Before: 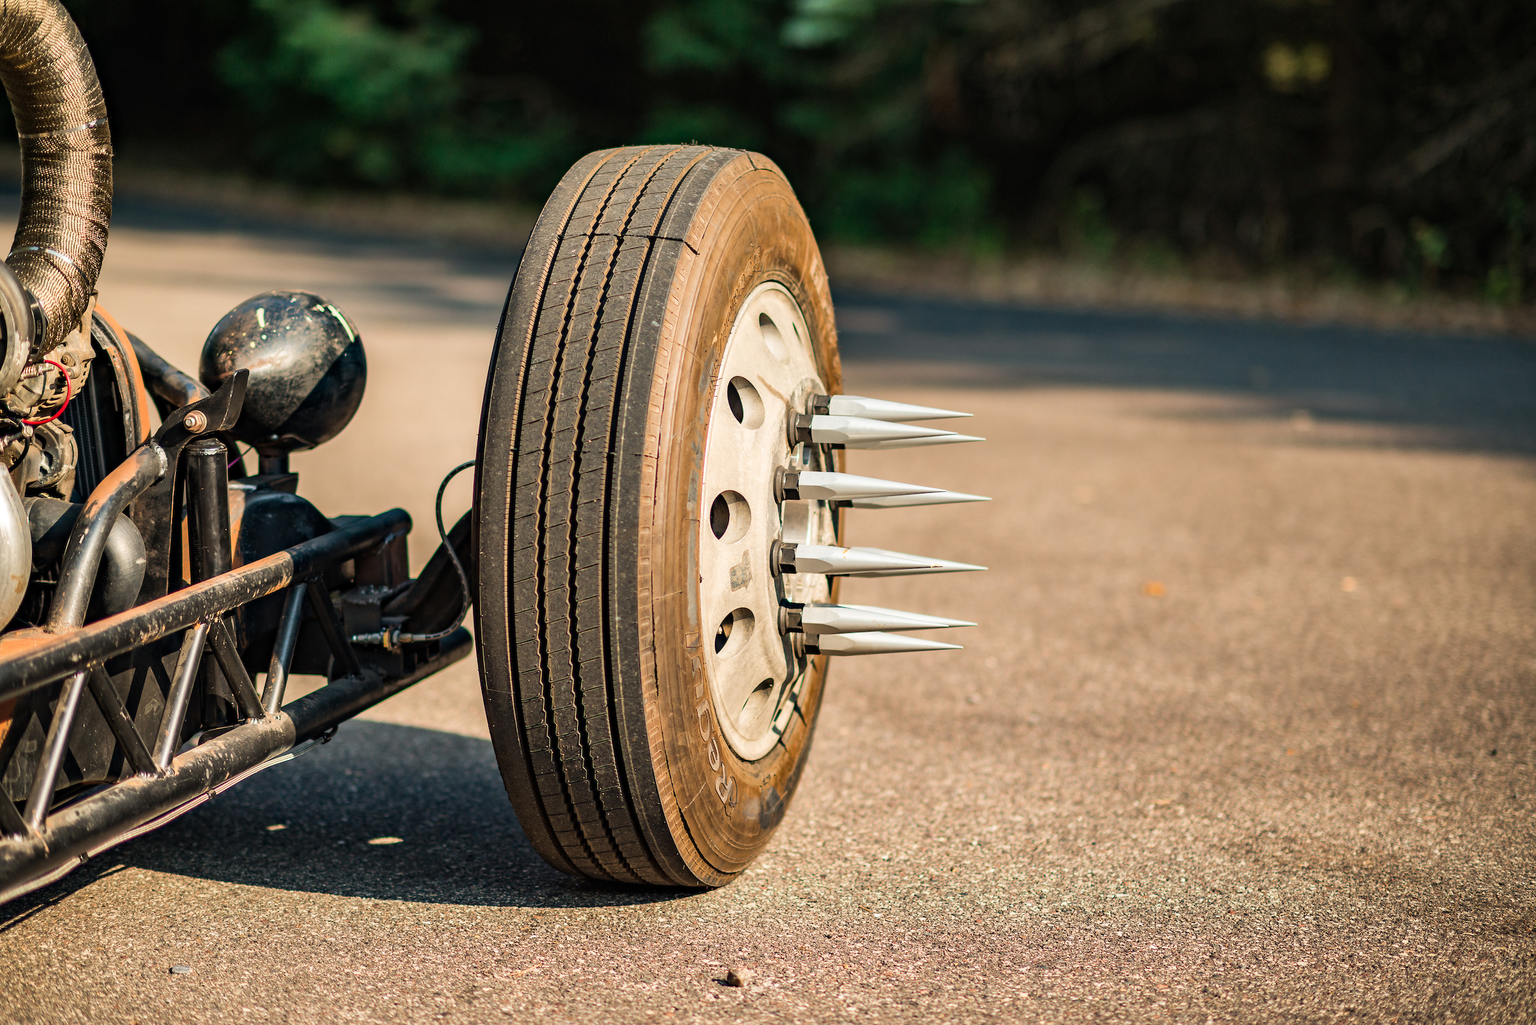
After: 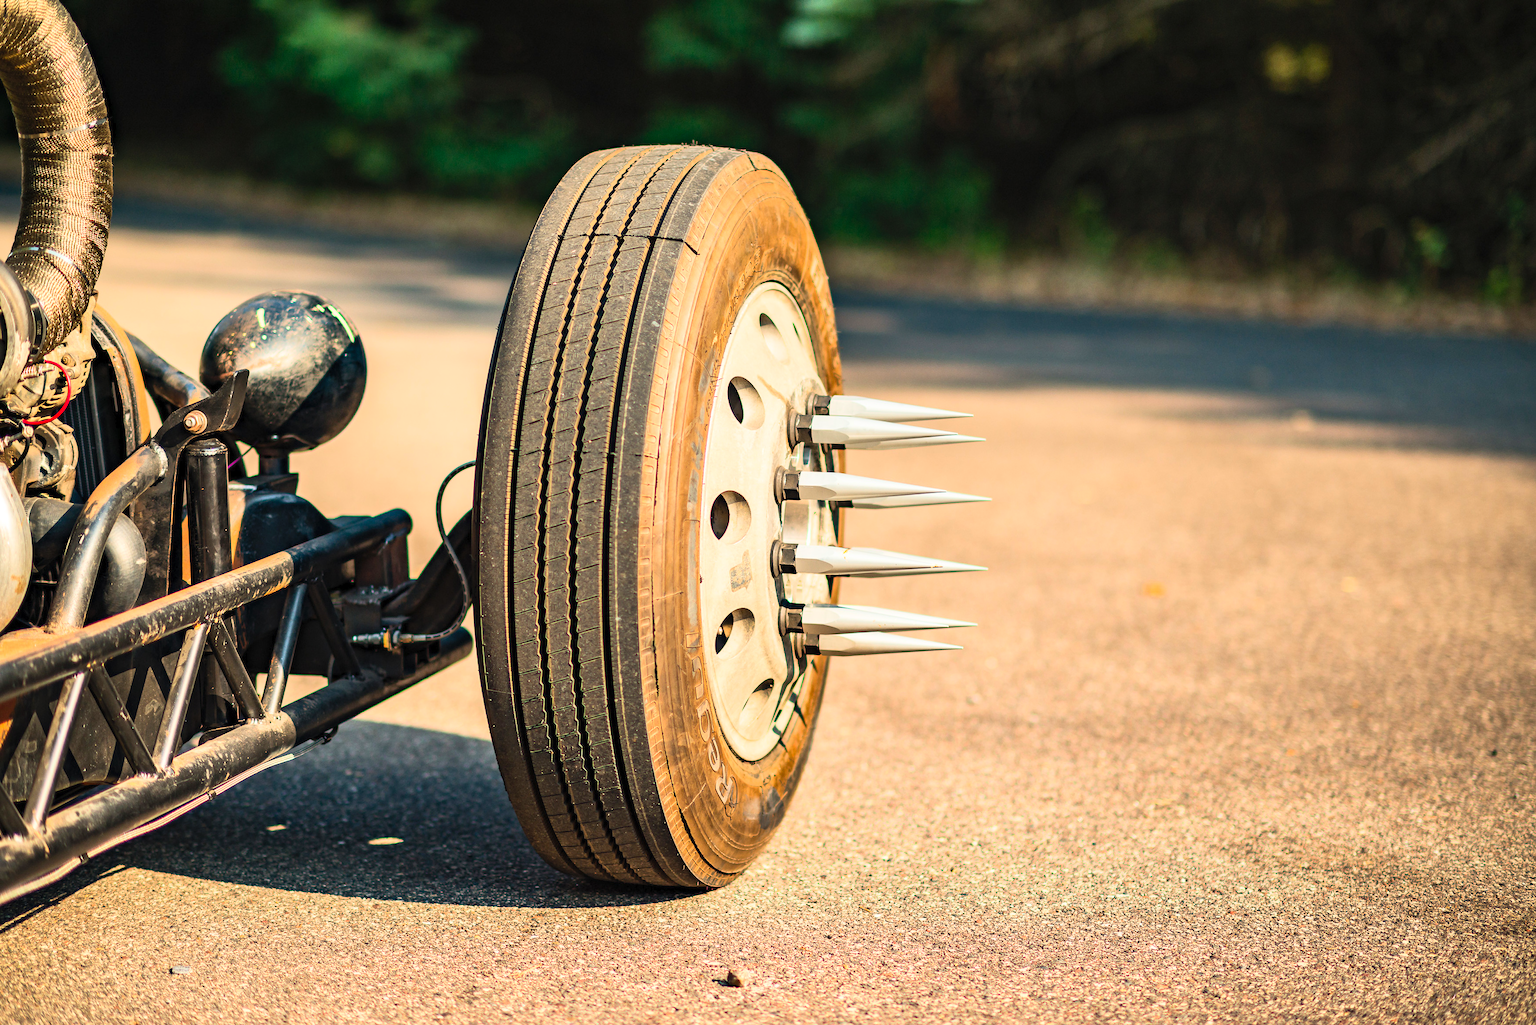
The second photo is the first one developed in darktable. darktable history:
contrast brightness saturation: contrast 0.242, brightness 0.241, saturation 0.393
